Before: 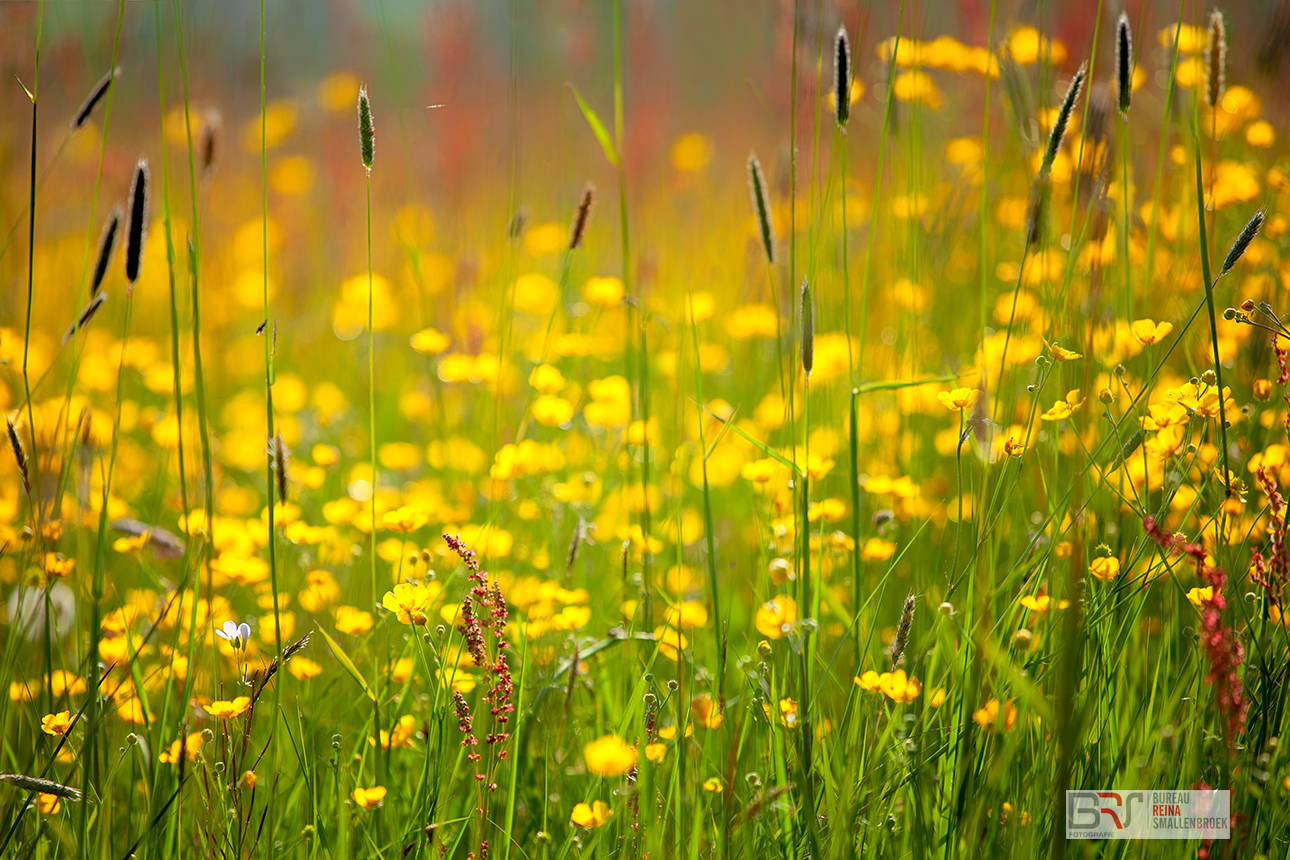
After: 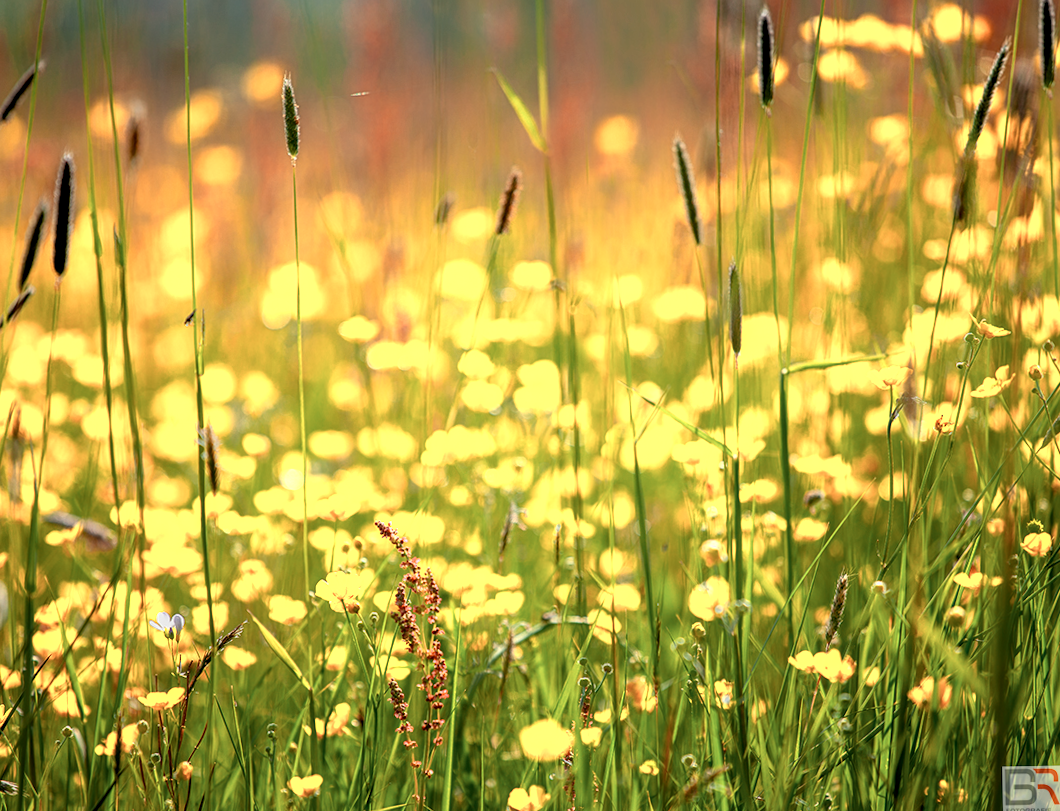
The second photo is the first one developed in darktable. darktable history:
crop and rotate: angle 1°, left 4.281%, top 0.642%, right 11.383%, bottom 2.486%
color zones: curves: ch0 [(0.018, 0.548) (0.197, 0.654) (0.425, 0.447) (0.605, 0.658) (0.732, 0.579)]; ch1 [(0.105, 0.531) (0.224, 0.531) (0.386, 0.39) (0.618, 0.456) (0.732, 0.456) (0.956, 0.421)]; ch2 [(0.039, 0.583) (0.215, 0.465) (0.399, 0.544) (0.465, 0.548) (0.614, 0.447) (0.724, 0.43) (0.882, 0.623) (0.956, 0.632)]
exposure: black level correction 0, exposure 0.7 EV, compensate exposure bias true, compensate highlight preservation false
local contrast: detail 130%
